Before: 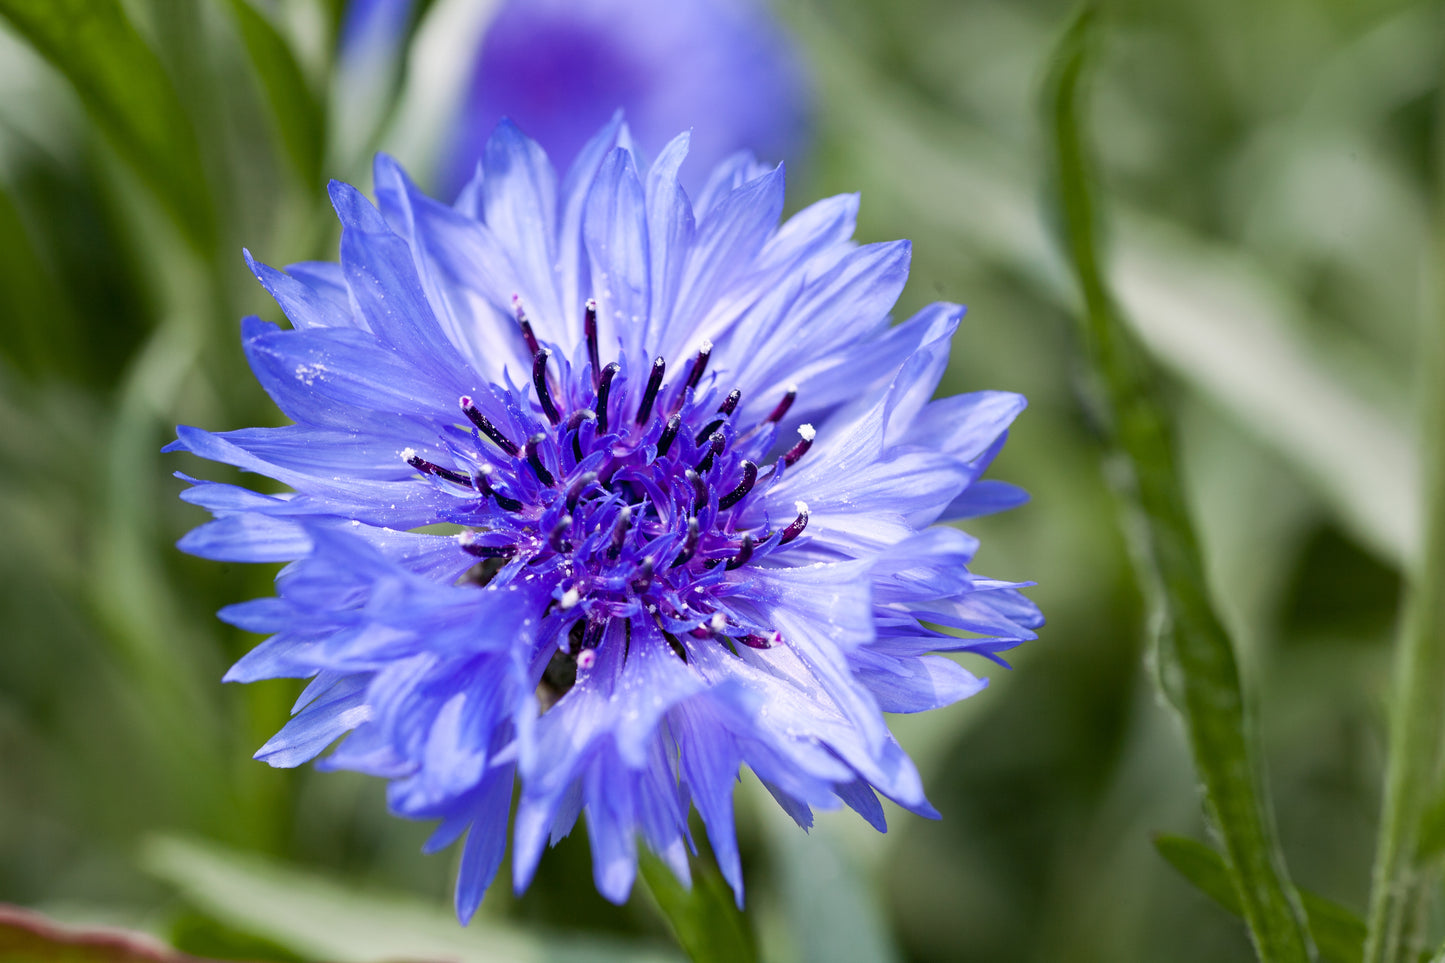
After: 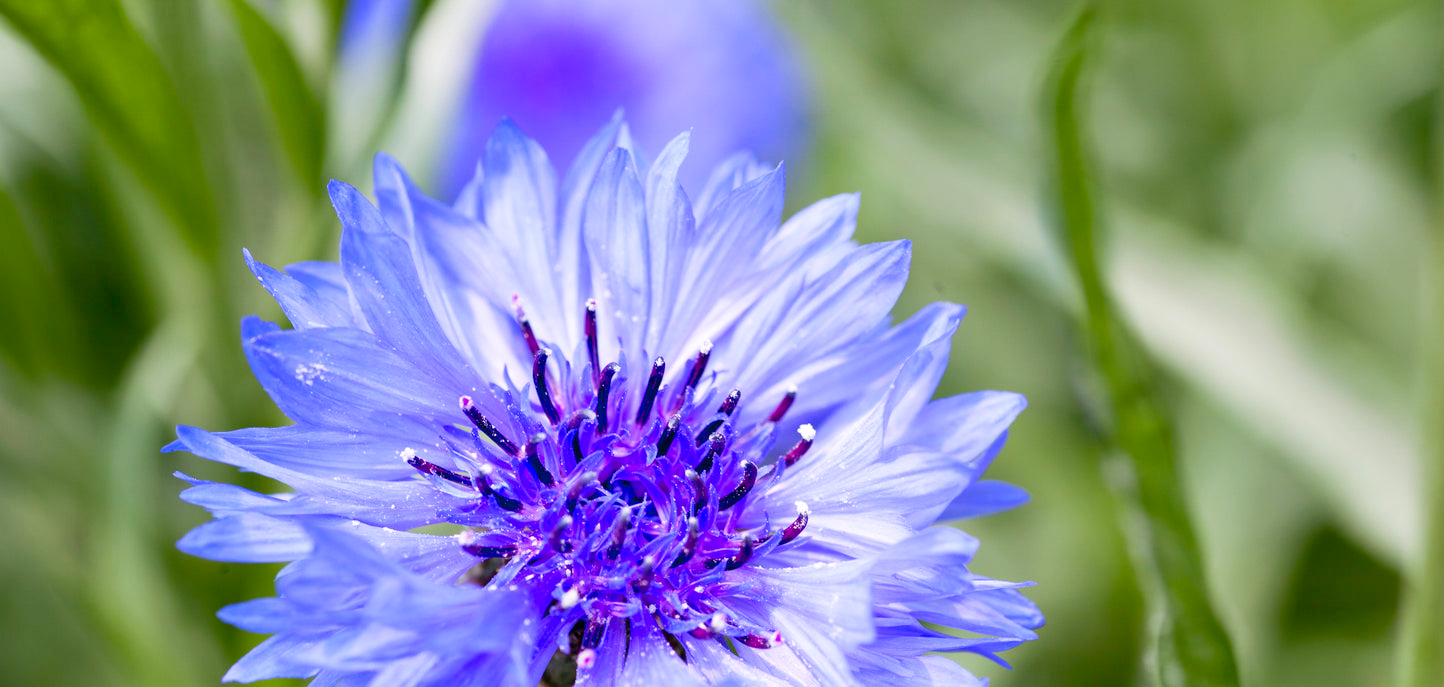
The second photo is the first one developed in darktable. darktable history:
crop: bottom 28.576%
levels: levels [0, 0.43, 0.984]
